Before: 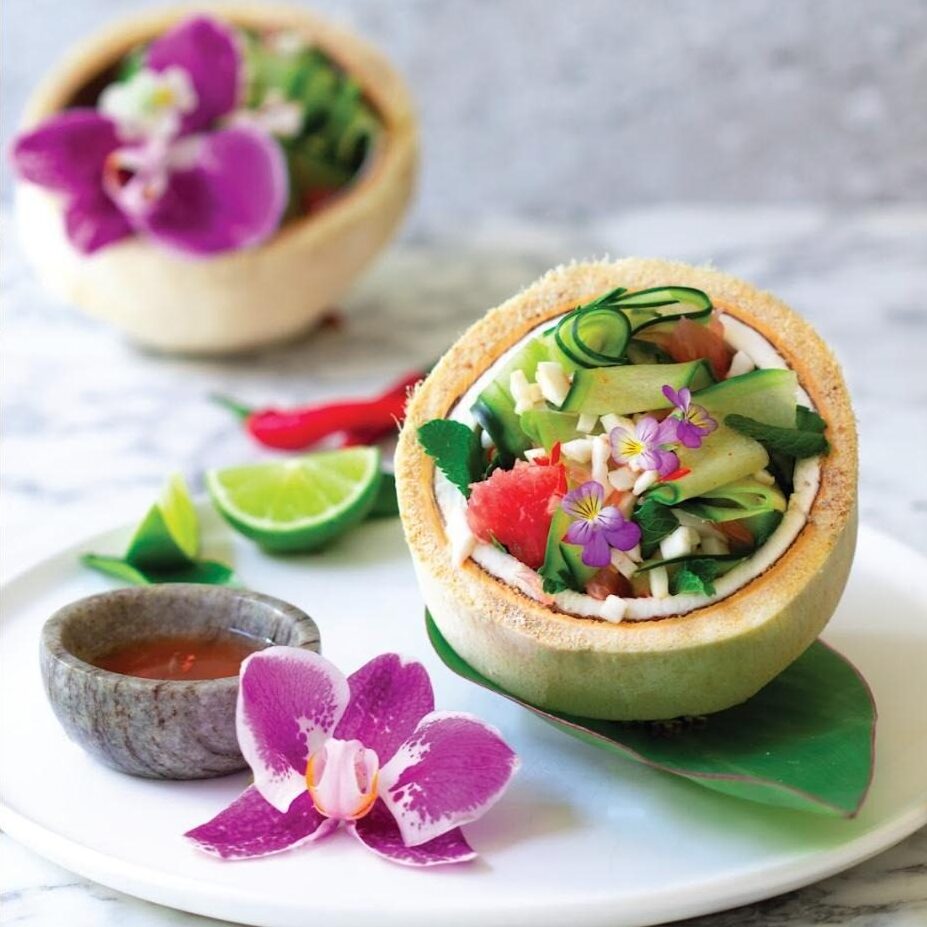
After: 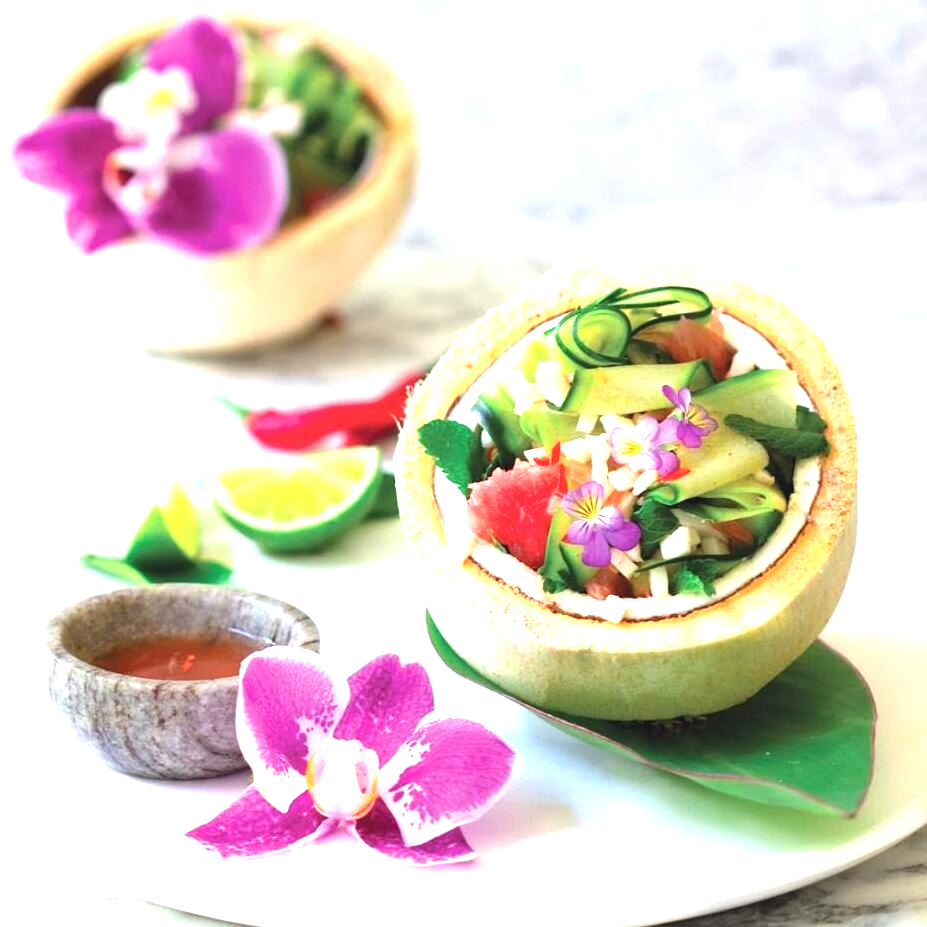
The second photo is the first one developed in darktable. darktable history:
exposure: black level correction -0.002, exposure 1.11 EV, compensate exposure bias true, compensate highlight preservation false
